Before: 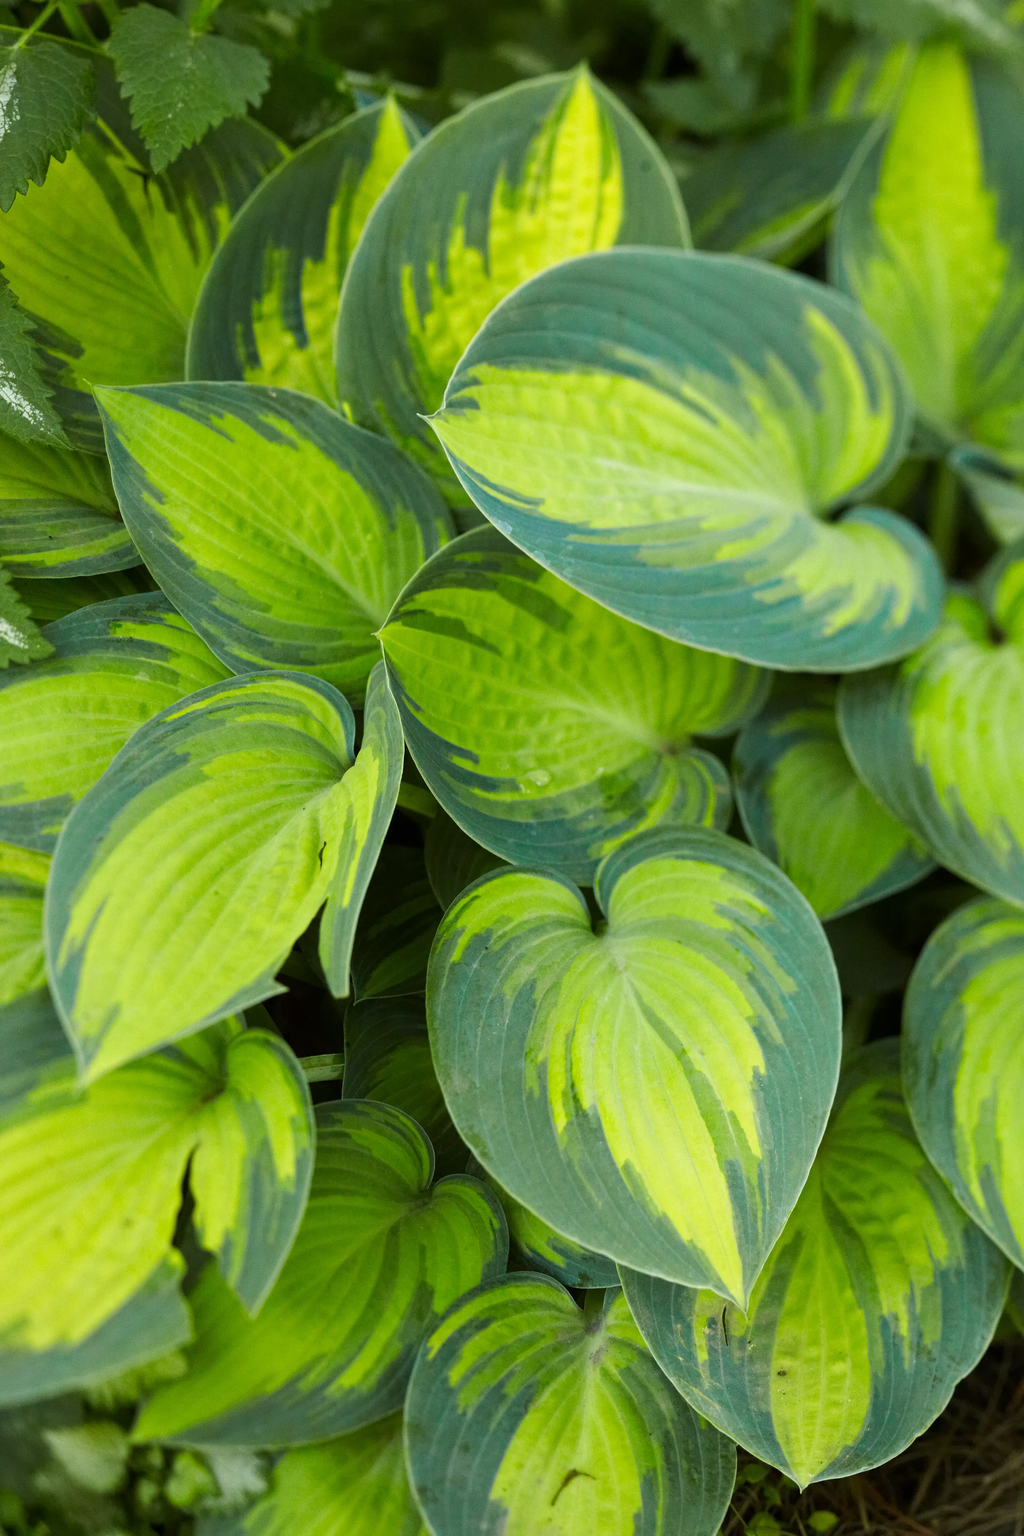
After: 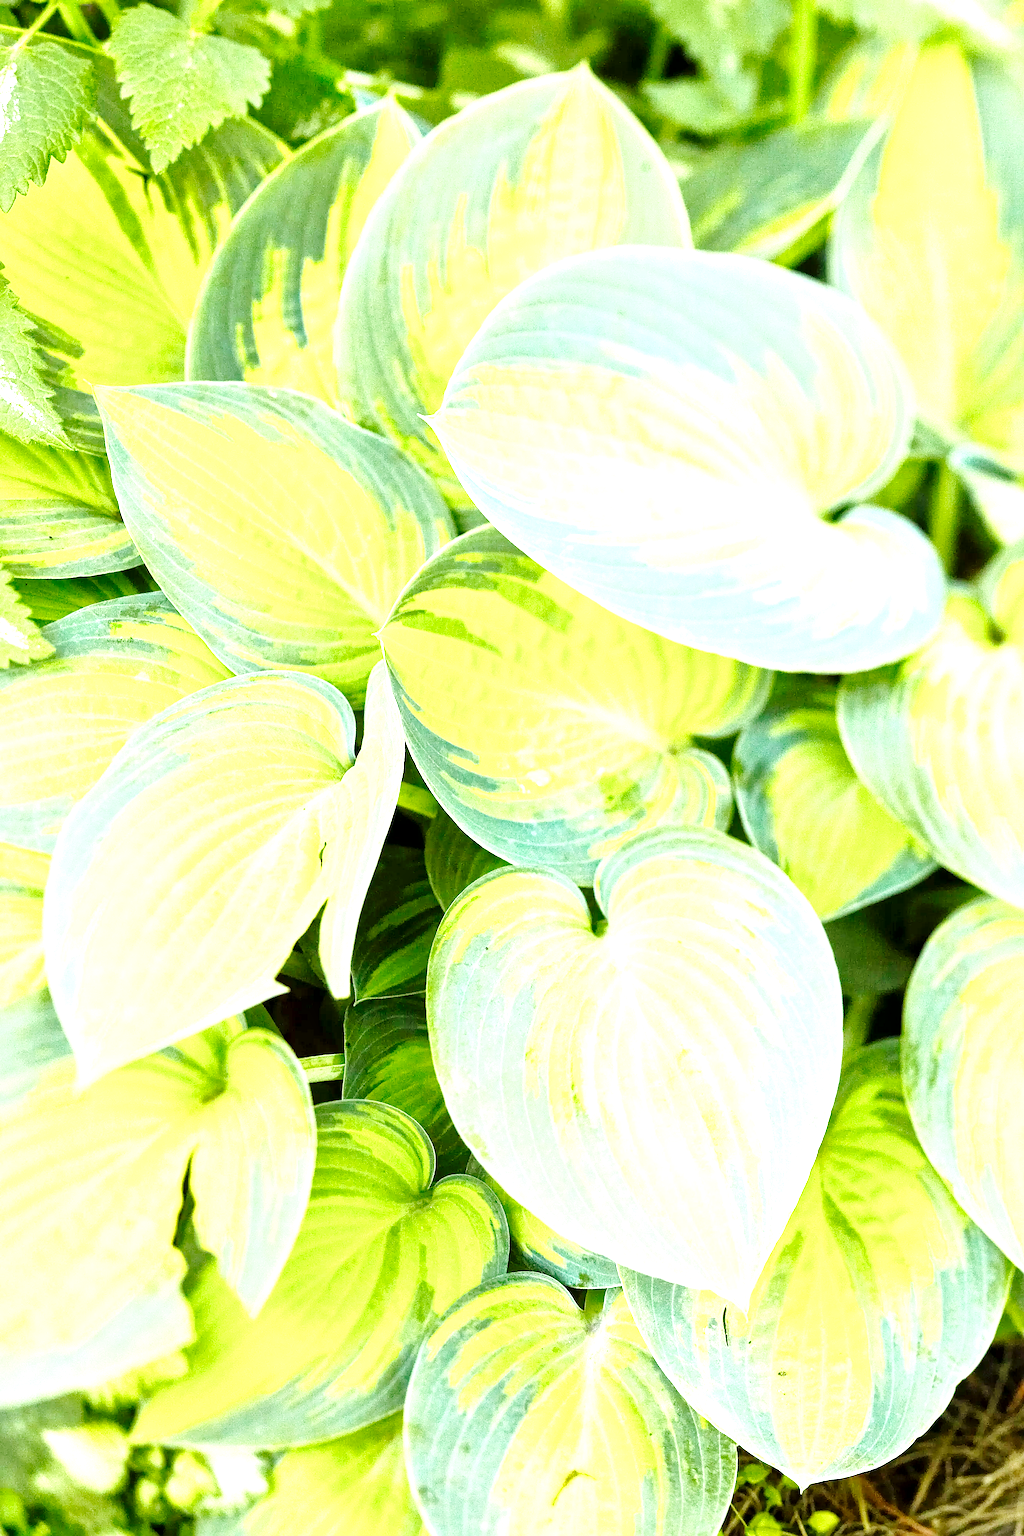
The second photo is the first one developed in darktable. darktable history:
sharpen: on, module defaults
local contrast: mode bilateral grid, contrast 20, coarseness 50, detail 150%, midtone range 0.2
base curve: curves: ch0 [(0, 0) (0.036, 0.025) (0.121, 0.166) (0.206, 0.329) (0.605, 0.79) (1, 1)], preserve colors none
exposure: black level correction 0.001, exposure 2.607 EV, compensate exposure bias true, compensate highlight preservation false
